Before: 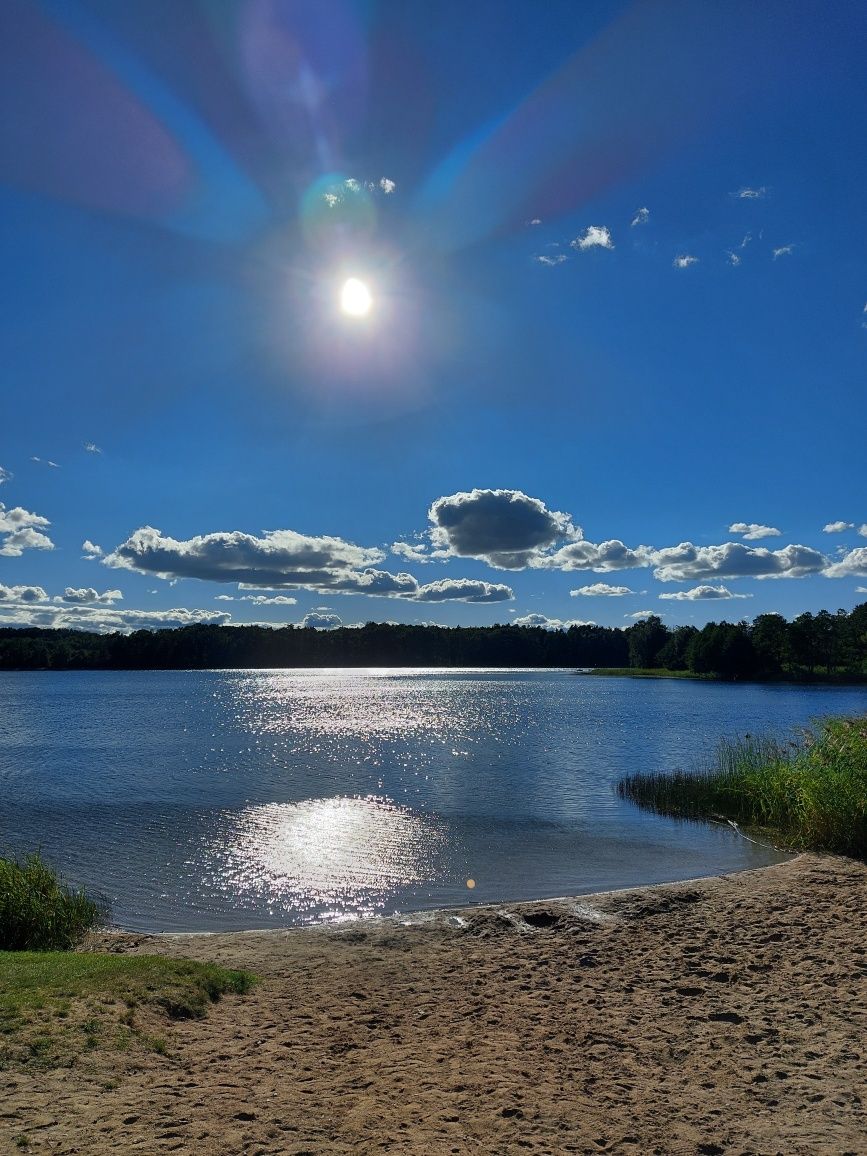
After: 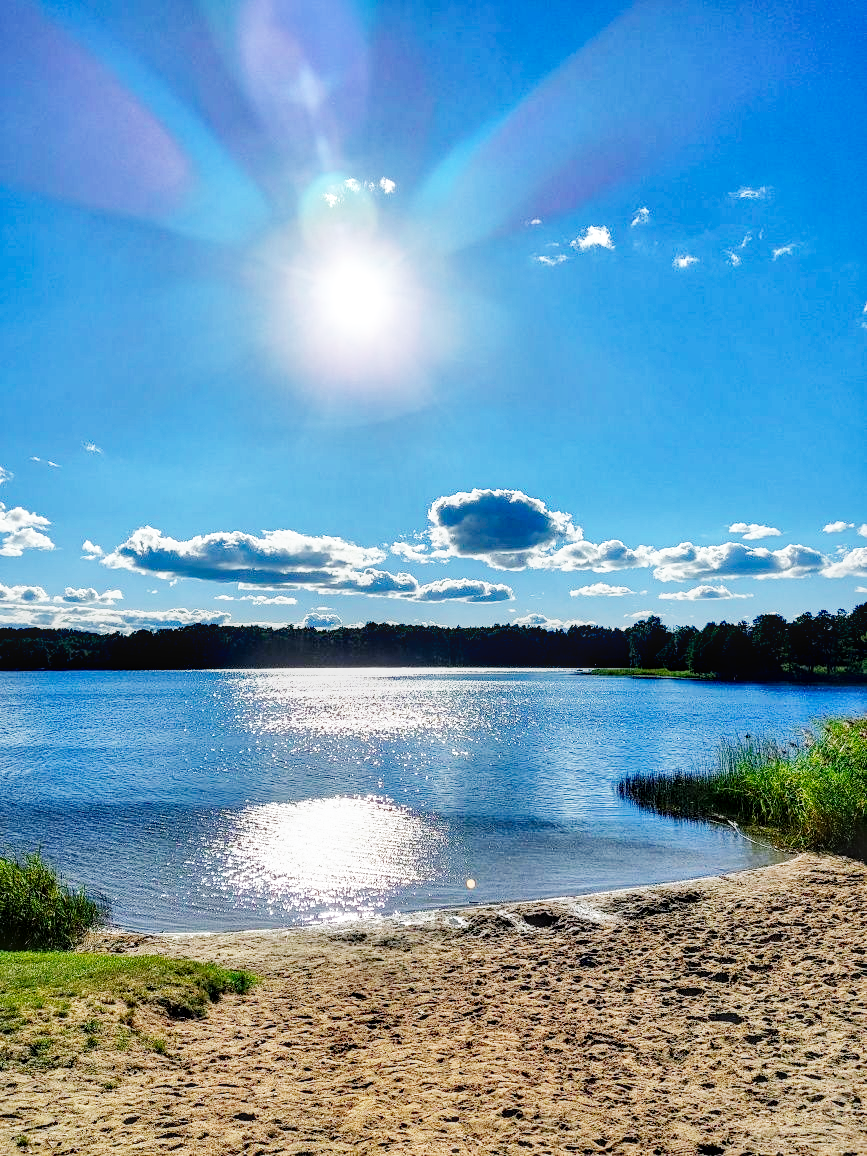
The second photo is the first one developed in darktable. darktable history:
shadows and highlights: shadows 25.2, white point adjustment -2.82, highlights -30.16
base curve: curves: ch0 [(0, 0) (0.007, 0.004) (0.027, 0.03) (0.046, 0.07) (0.207, 0.54) (0.442, 0.872) (0.673, 0.972) (1, 1)], fusion 1, preserve colors none
local contrast: on, module defaults
